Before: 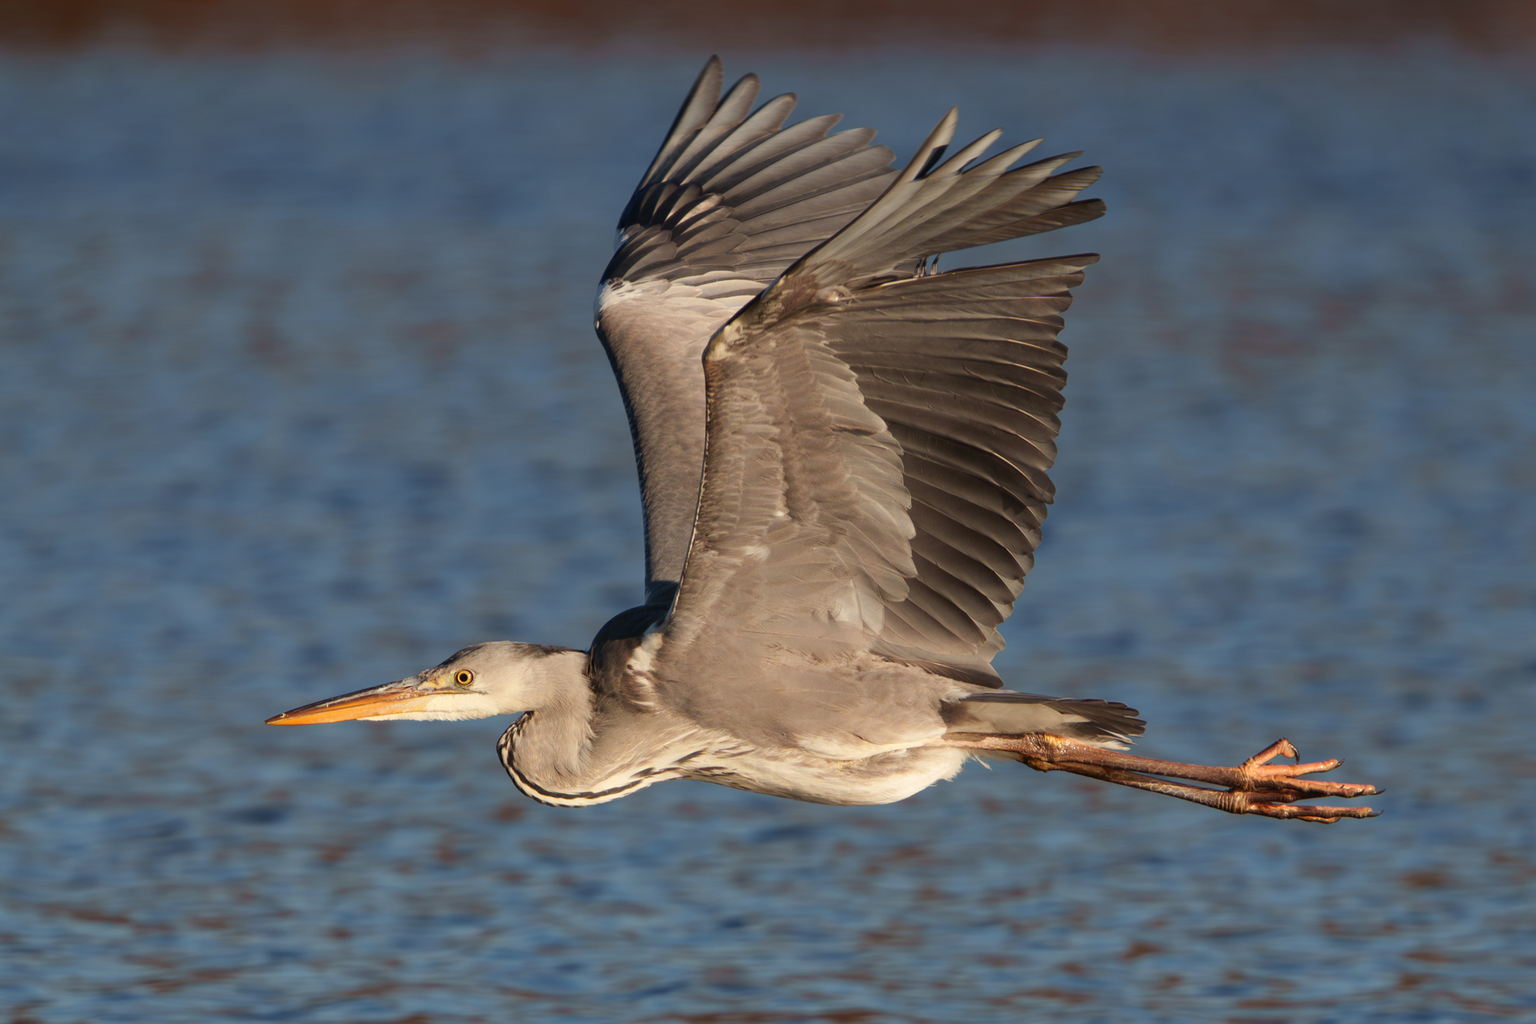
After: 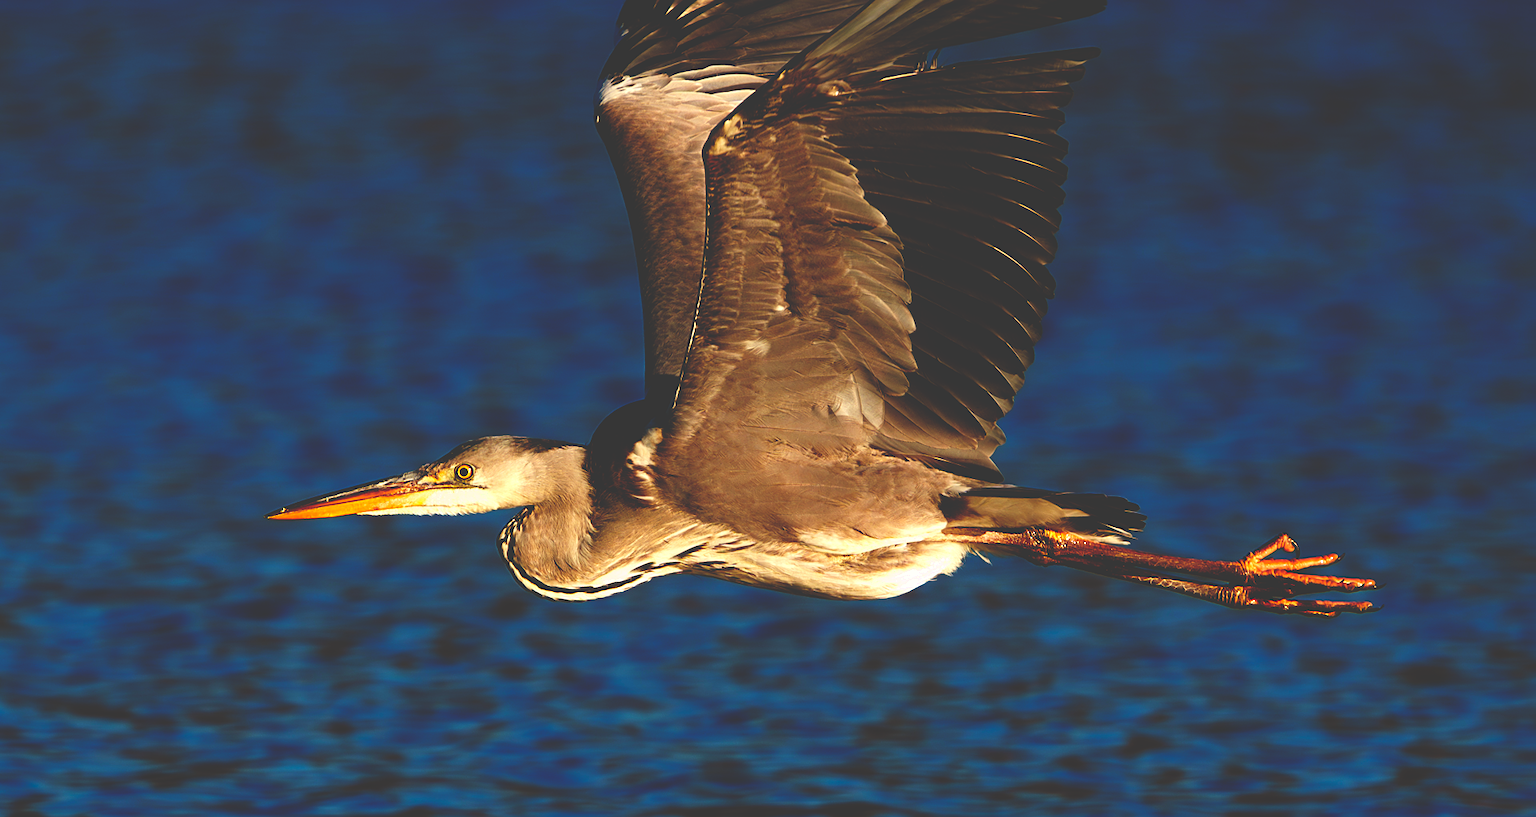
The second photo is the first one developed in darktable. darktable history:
sharpen: on, module defaults
exposure: compensate highlight preservation false
crop and rotate: top 20.091%
color balance rgb: power › chroma 0.494%, power › hue 215.25°, perceptual saturation grading › global saturation 20%, perceptual saturation grading › highlights -24.89%, perceptual saturation grading › shadows 50.106%, global vibrance 30.424%, contrast 9.554%
base curve: curves: ch0 [(0, 0.036) (0.083, 0.04) (0.804, 1)], preserve colors none
